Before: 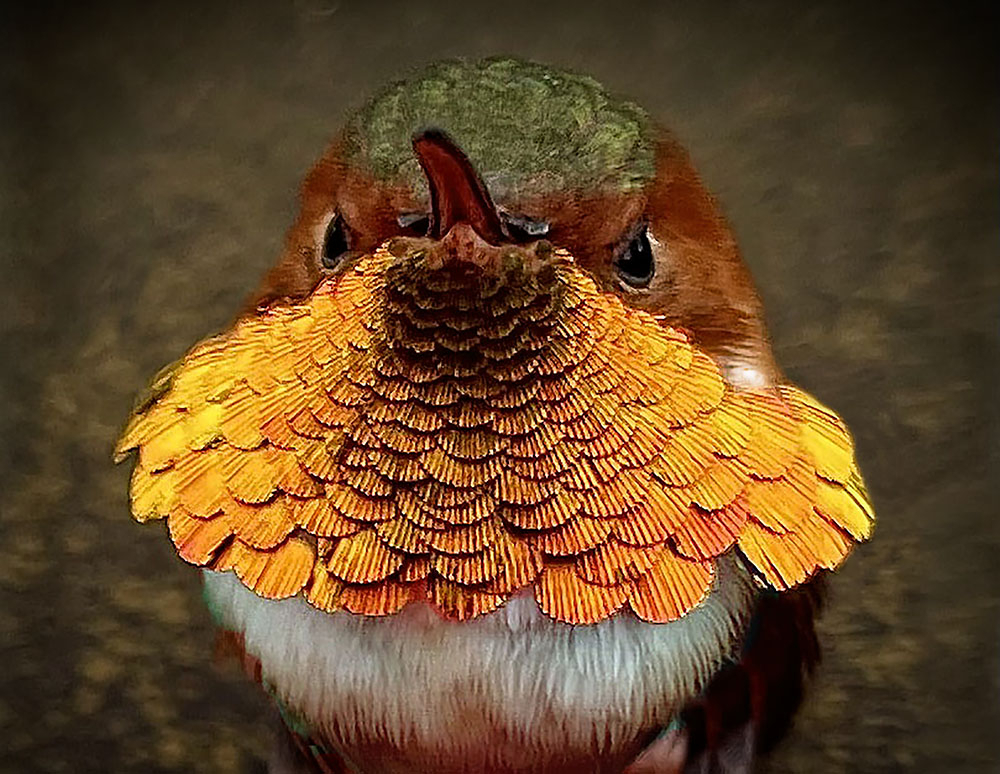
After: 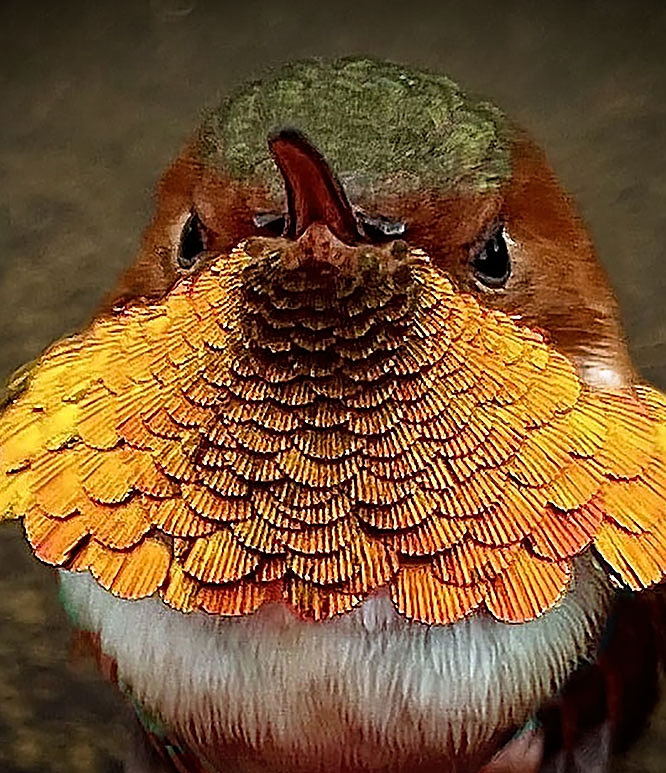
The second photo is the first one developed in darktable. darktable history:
crop and rotate: left 14.436%, right 18.898%
sharpen: on, module defaults
